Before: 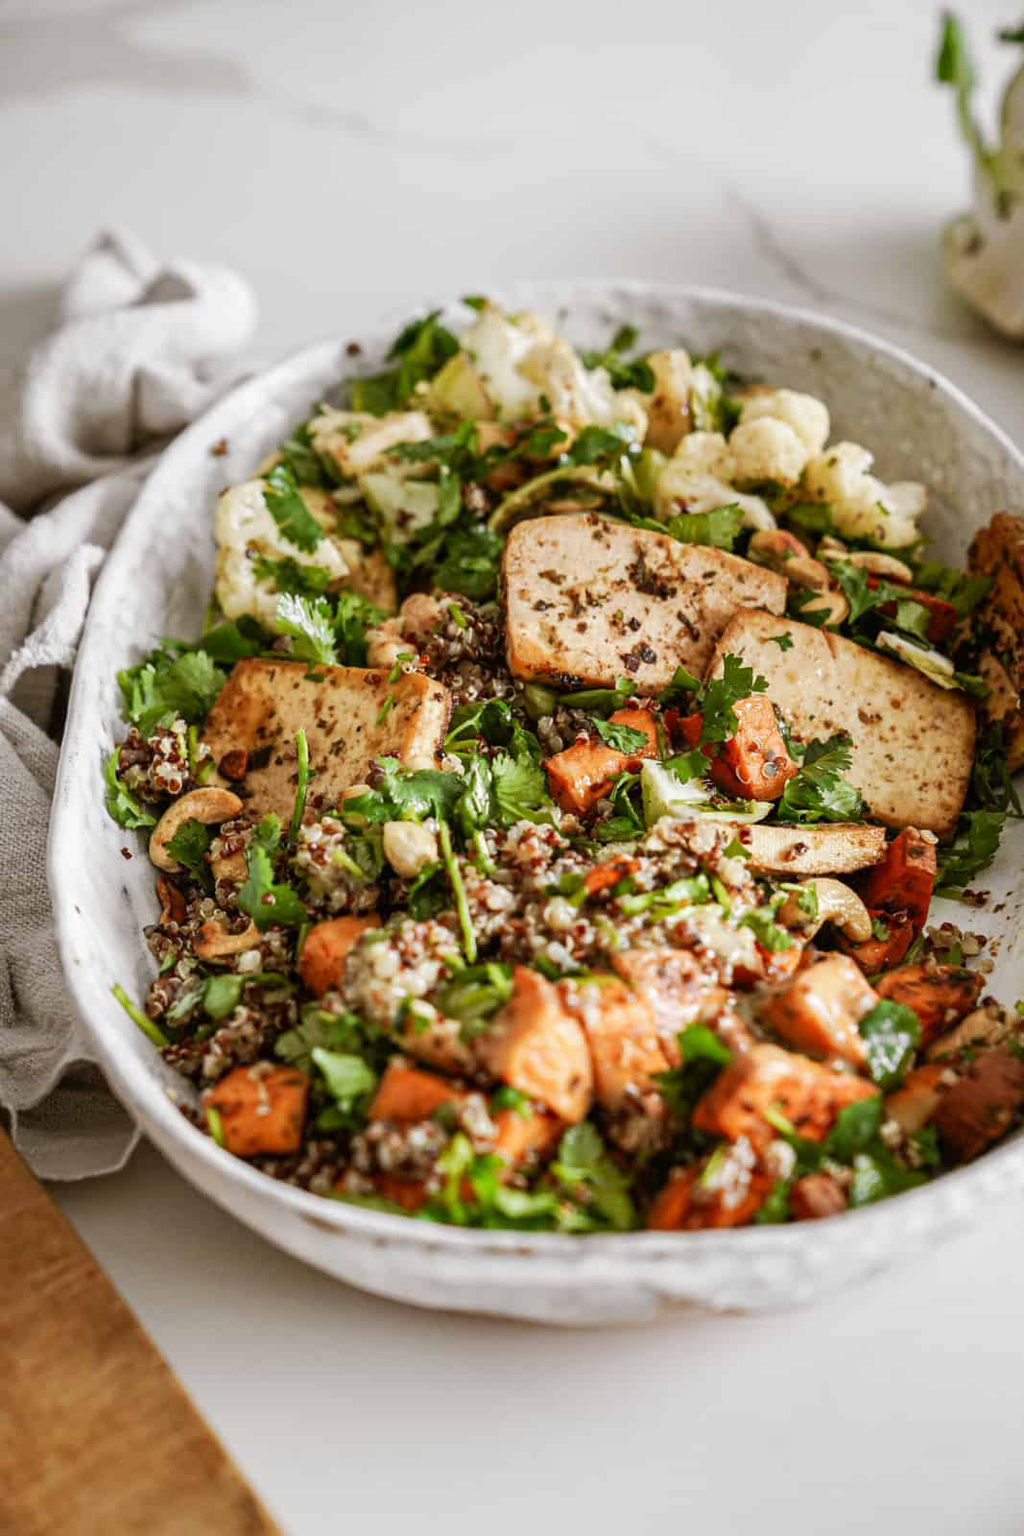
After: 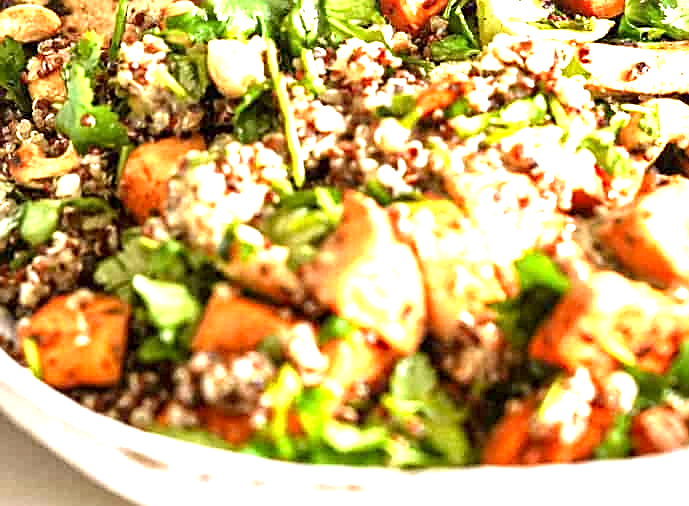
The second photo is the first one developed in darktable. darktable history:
exposure: black level correction 0.001, exposure 1.729 EV, compensate exposure bias true, compensate highlight preservation false
sharpen: on, module defaults
crop: left 17.997%, top 51.012%, right 17.412%, bottom 16.793%
